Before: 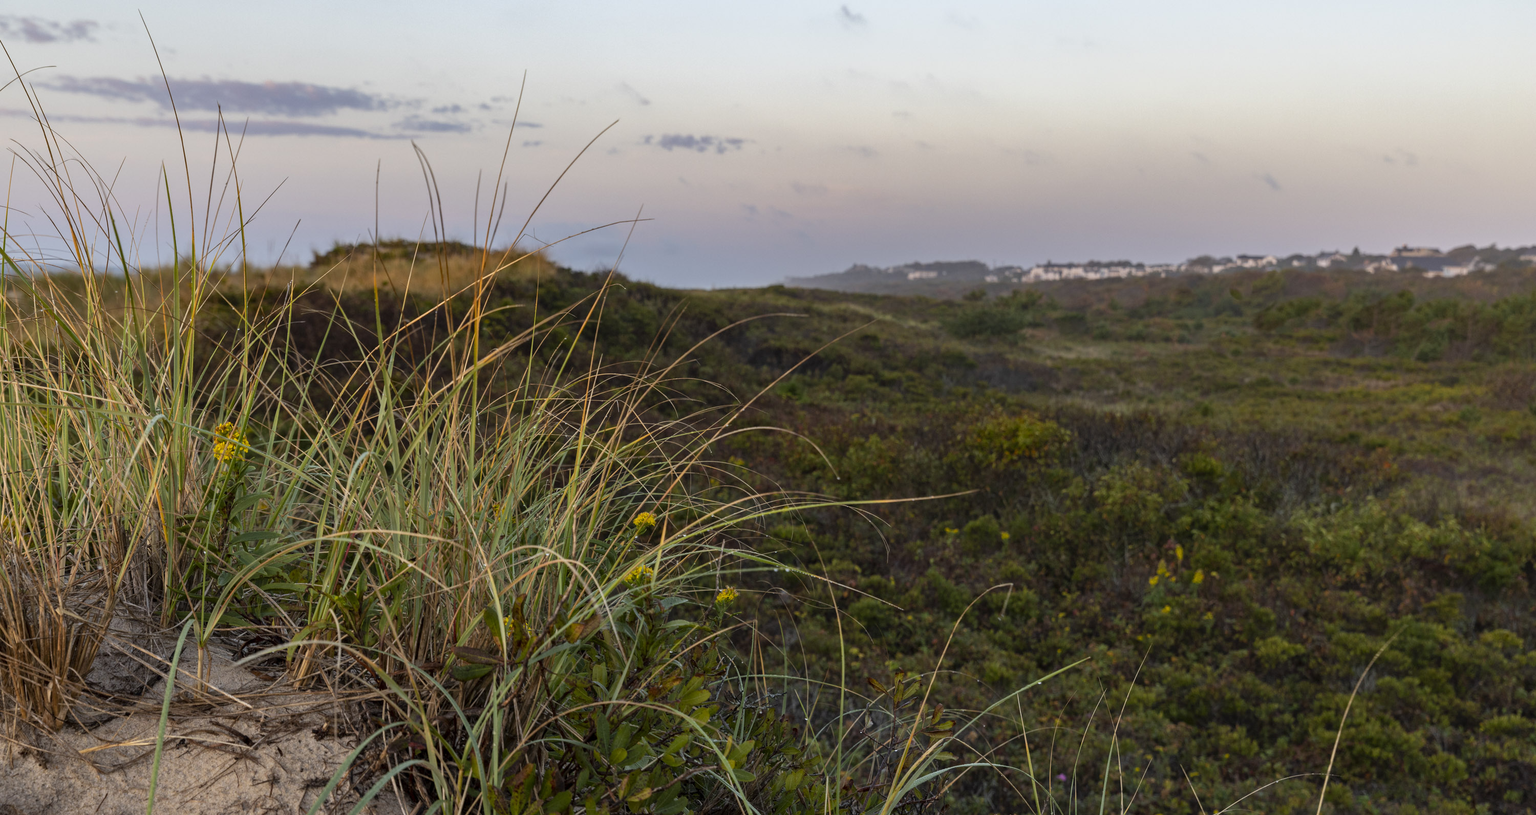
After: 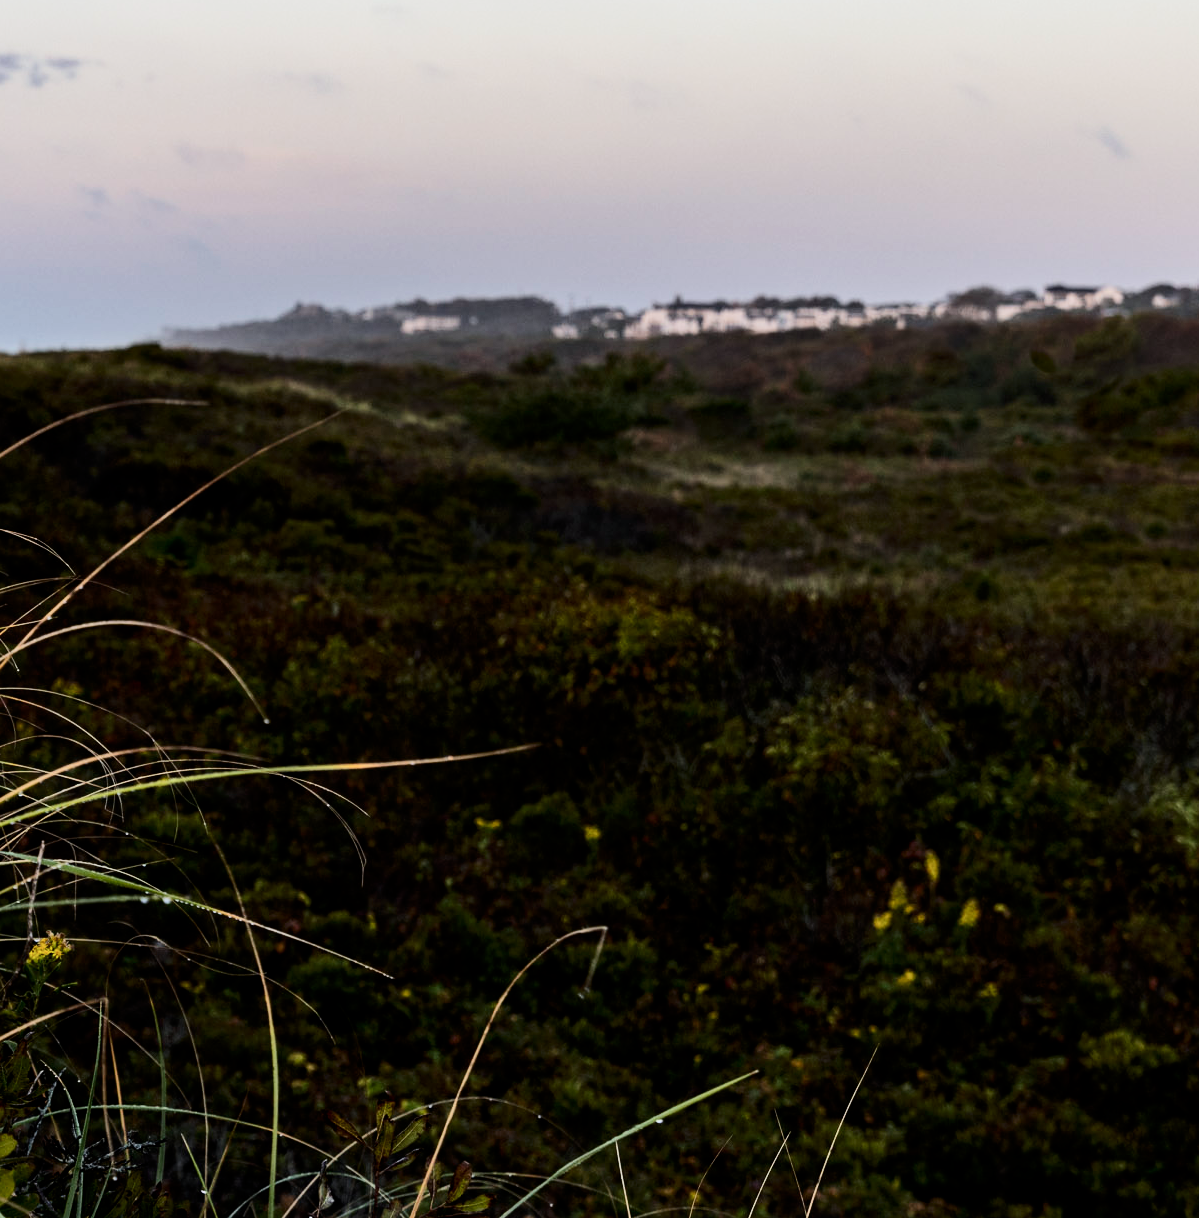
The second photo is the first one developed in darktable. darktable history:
contrast brightness saturation: contrast 0.28
white balance: red 0.988, blue 1.017
filmic rgb: black relative exposure -5 EV, hardness 2.88, contrast 1.3, highlights saturation mix -30%
crop: left 45.721%, top 13.393%, right 14.118%, bottom 10.01%
